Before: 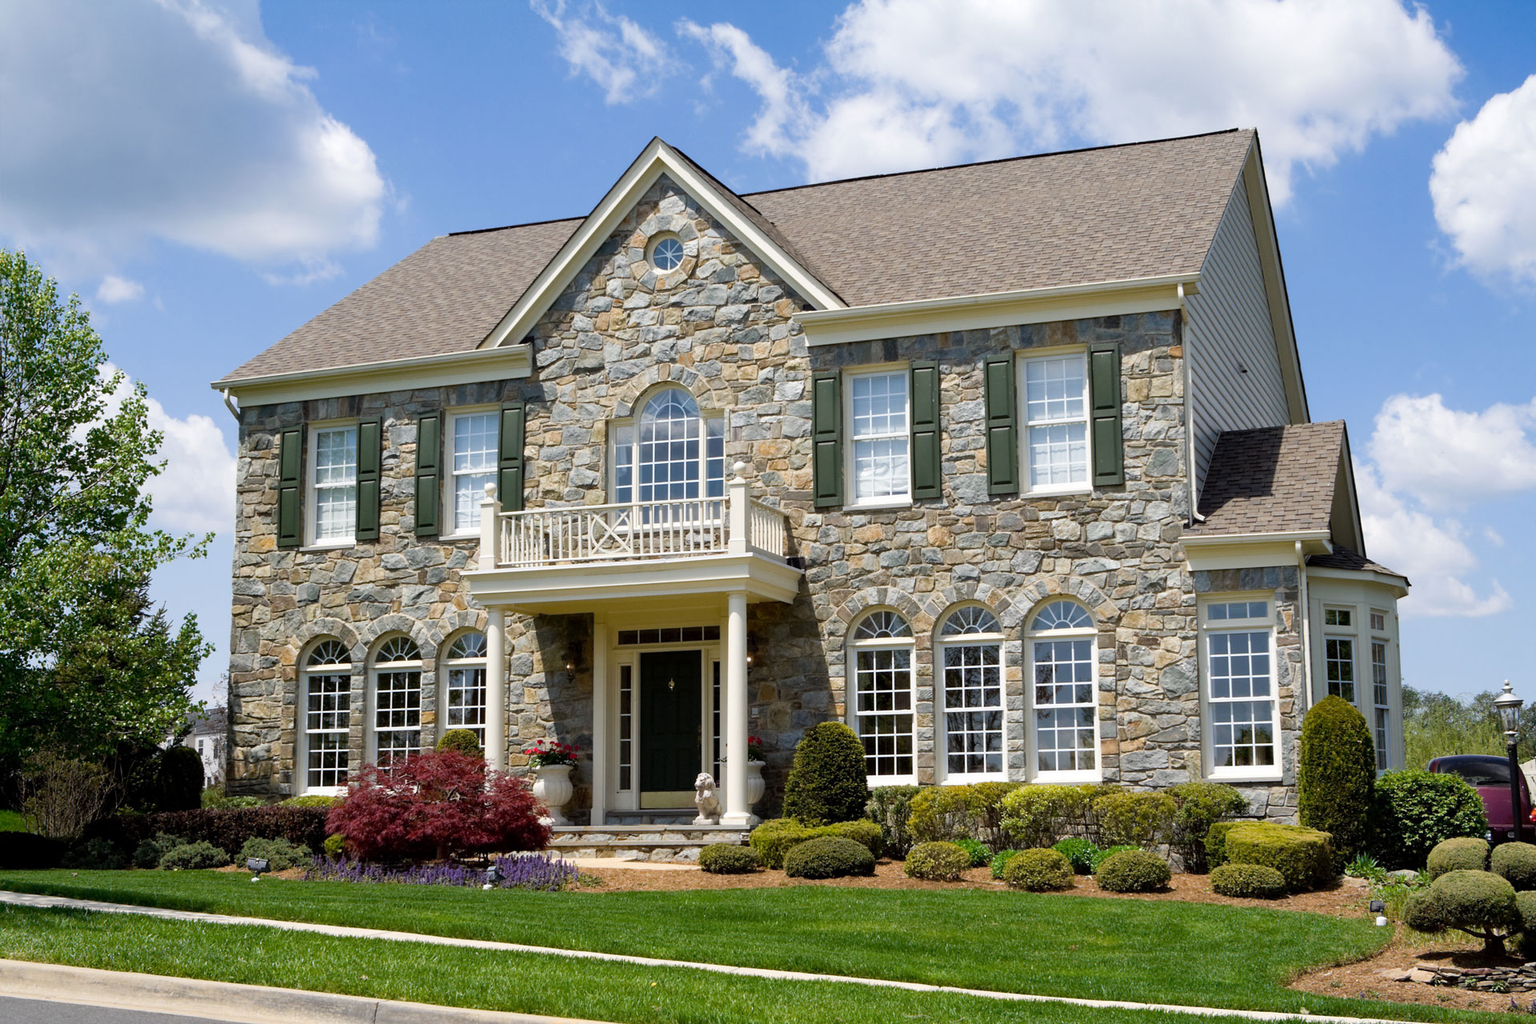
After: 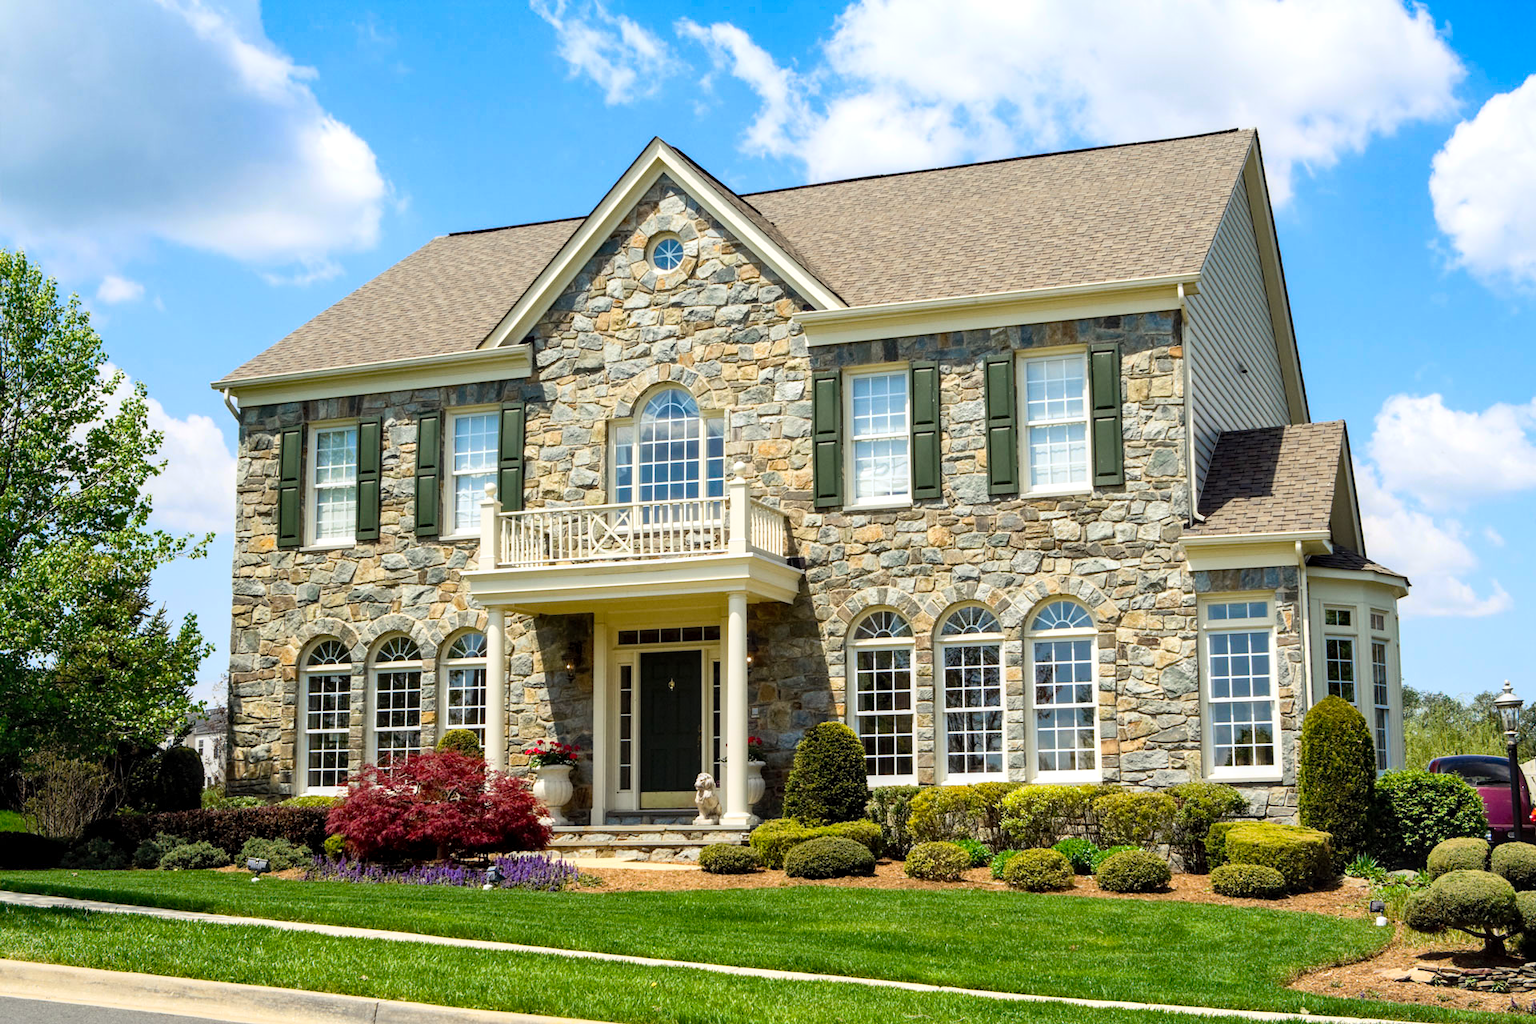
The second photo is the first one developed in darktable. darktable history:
contrast brightness saturation: contrast 0.2, brightness 0.16, saturation 0.22
local contrast: on, module defaults
rgb curve: curves: ch2 [(0, 0) (0.567, 0.512) (1, 1)], mode RGB, independent channels
color zones: curves: ch1 [(0.25, 0.5) (0.747, 0.71)]
